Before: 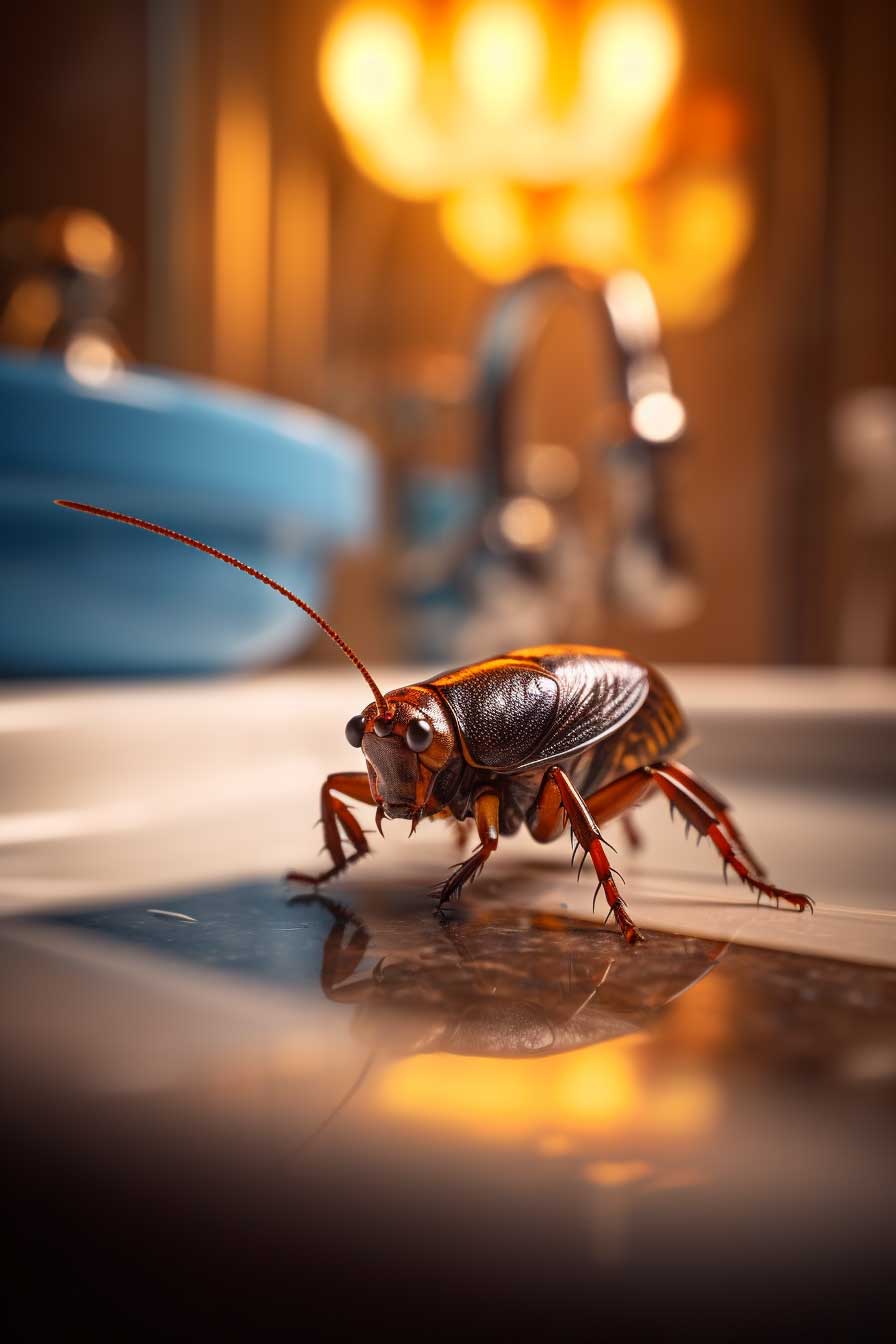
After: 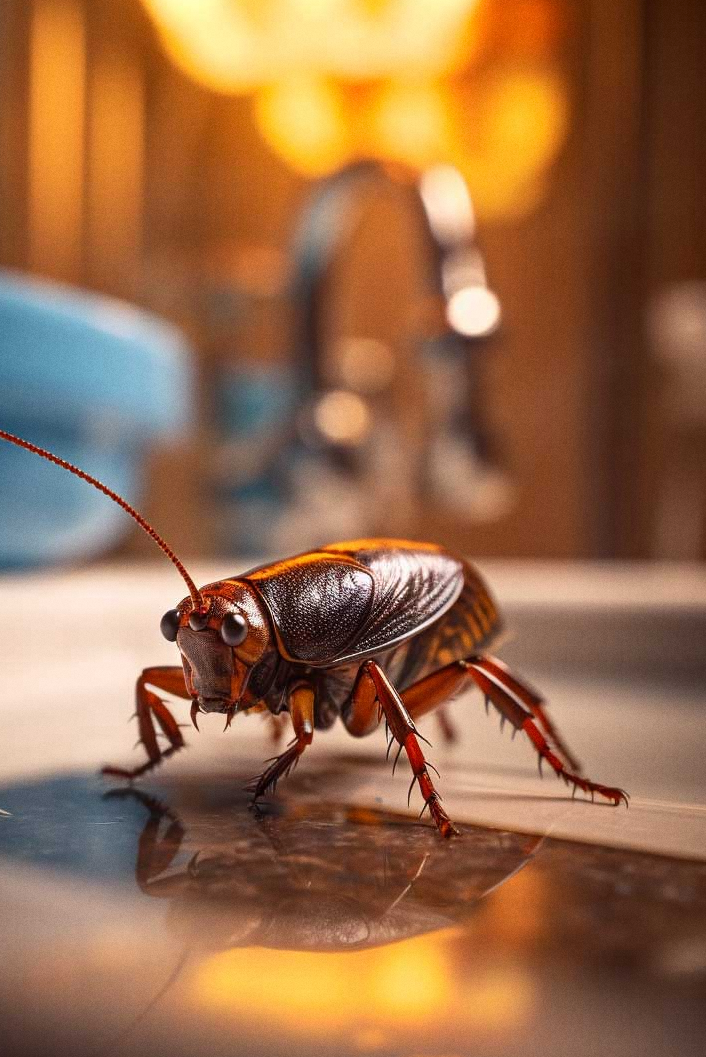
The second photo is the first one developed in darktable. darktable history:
grain: coarseness 0.09 ISO, strength 16.61%
crop and rotate: left 20.74%, top 7.912%, right 0.375%, bottom 13.378%
